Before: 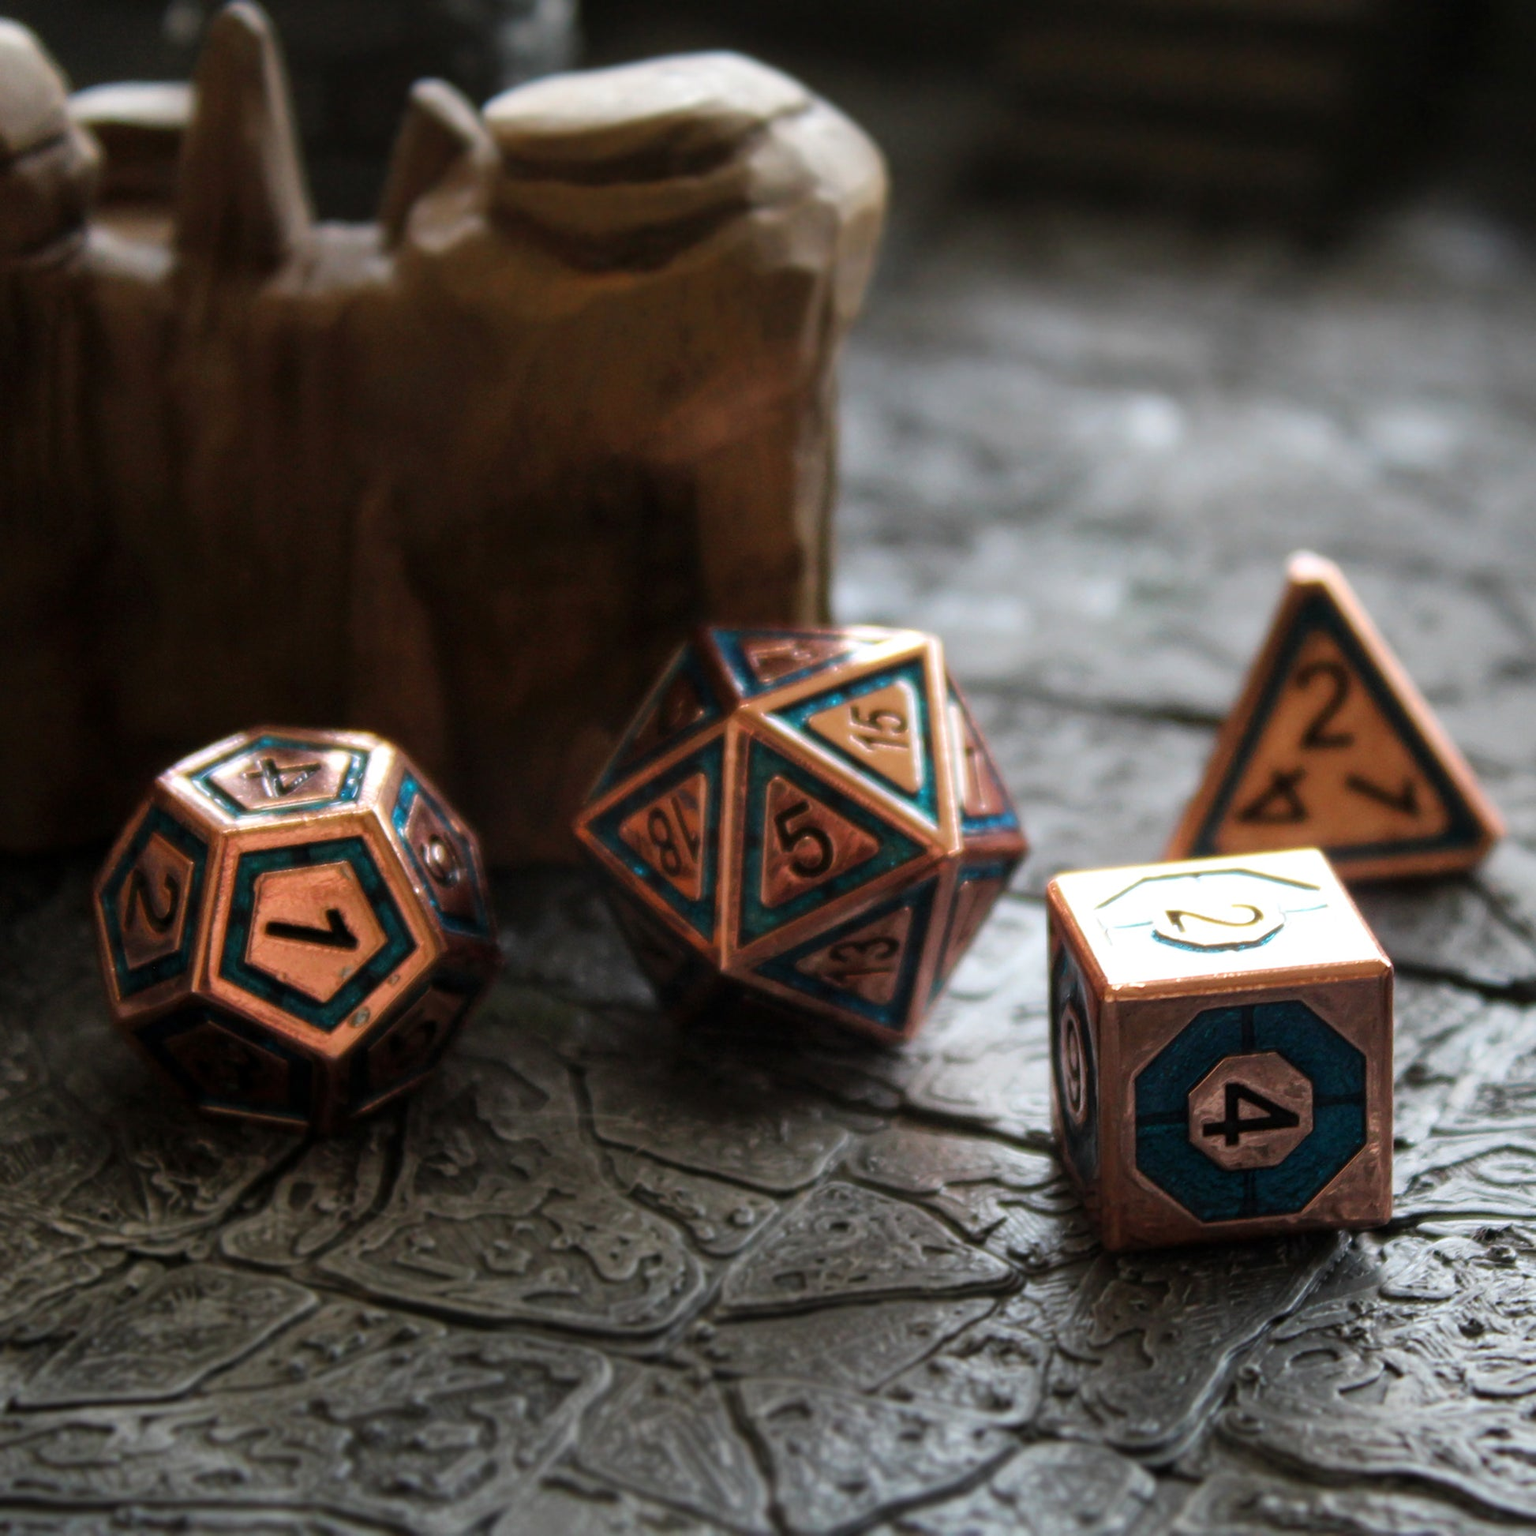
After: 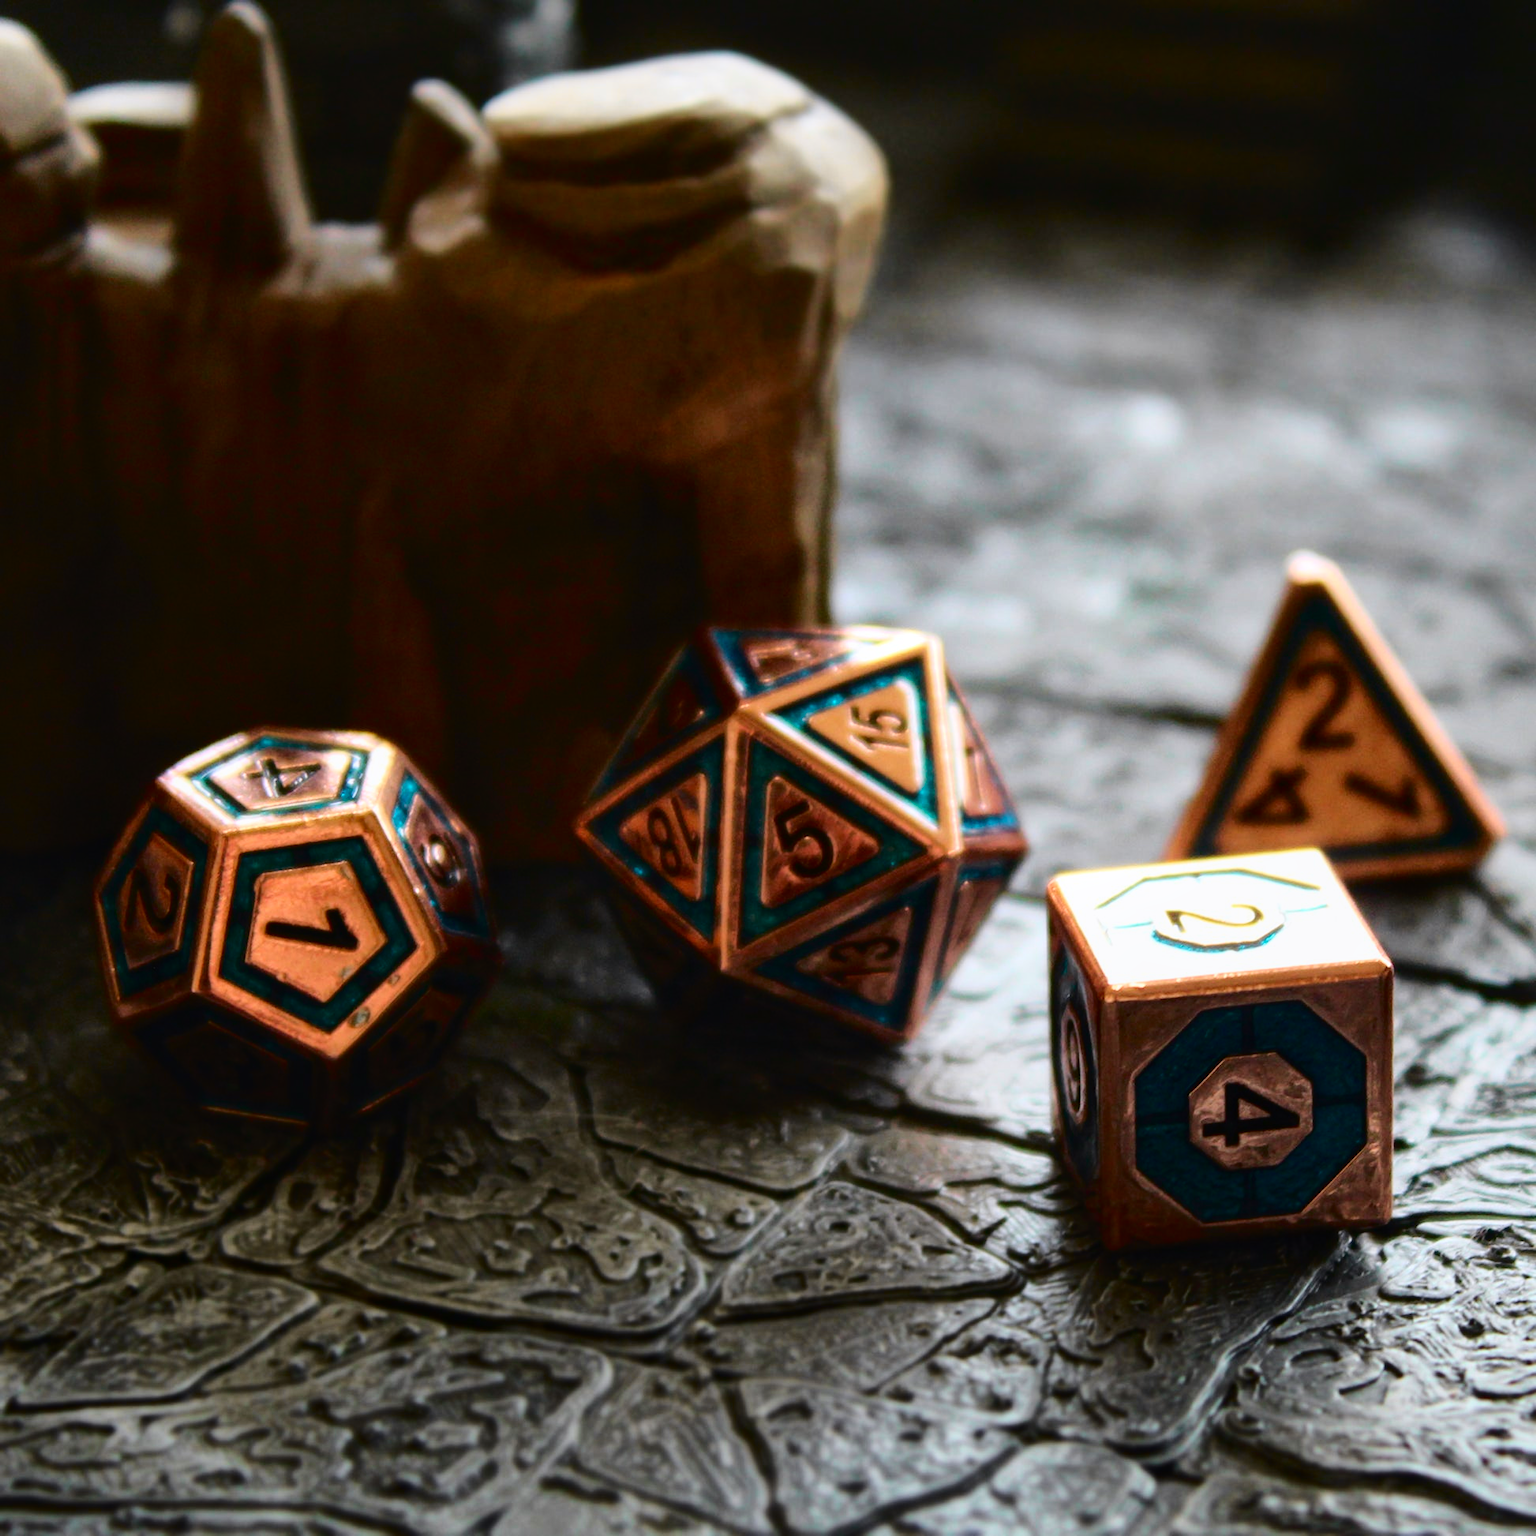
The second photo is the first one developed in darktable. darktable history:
rotate and perspective: automatic cropping original format, crop left 0, crop top 0
local contrast: mode bilateral grid, contrast 20, coarseness 50, detail 120%, midtone range 0.2
tone curve: curves: ch0 [(0, 0.023) (0.132, 0.075) (0.256, 0.2) (0.454, 0.495) (0.708, 0.78) (0.844, 0.896) (1, 0.98)]; ch1 [(0, 0) (0.37, 0.308) (0.478, 0.46) (0.499, 0.5) (0.513, 0.508) (0.526, 0.533) (0.59, 0.612) (0.764, 0.804) (1, 1)]; ch2 [(0, 0) (0.312, 0.313) (0.461, 0.454) (0.48, 0.477) (0.503, 0.5) (0.526, 0.54) (0.564, 0.595) (0.631, 0.676) (0.713, 0.767) (0.985, 0.966)], color space Lab, independent channels
